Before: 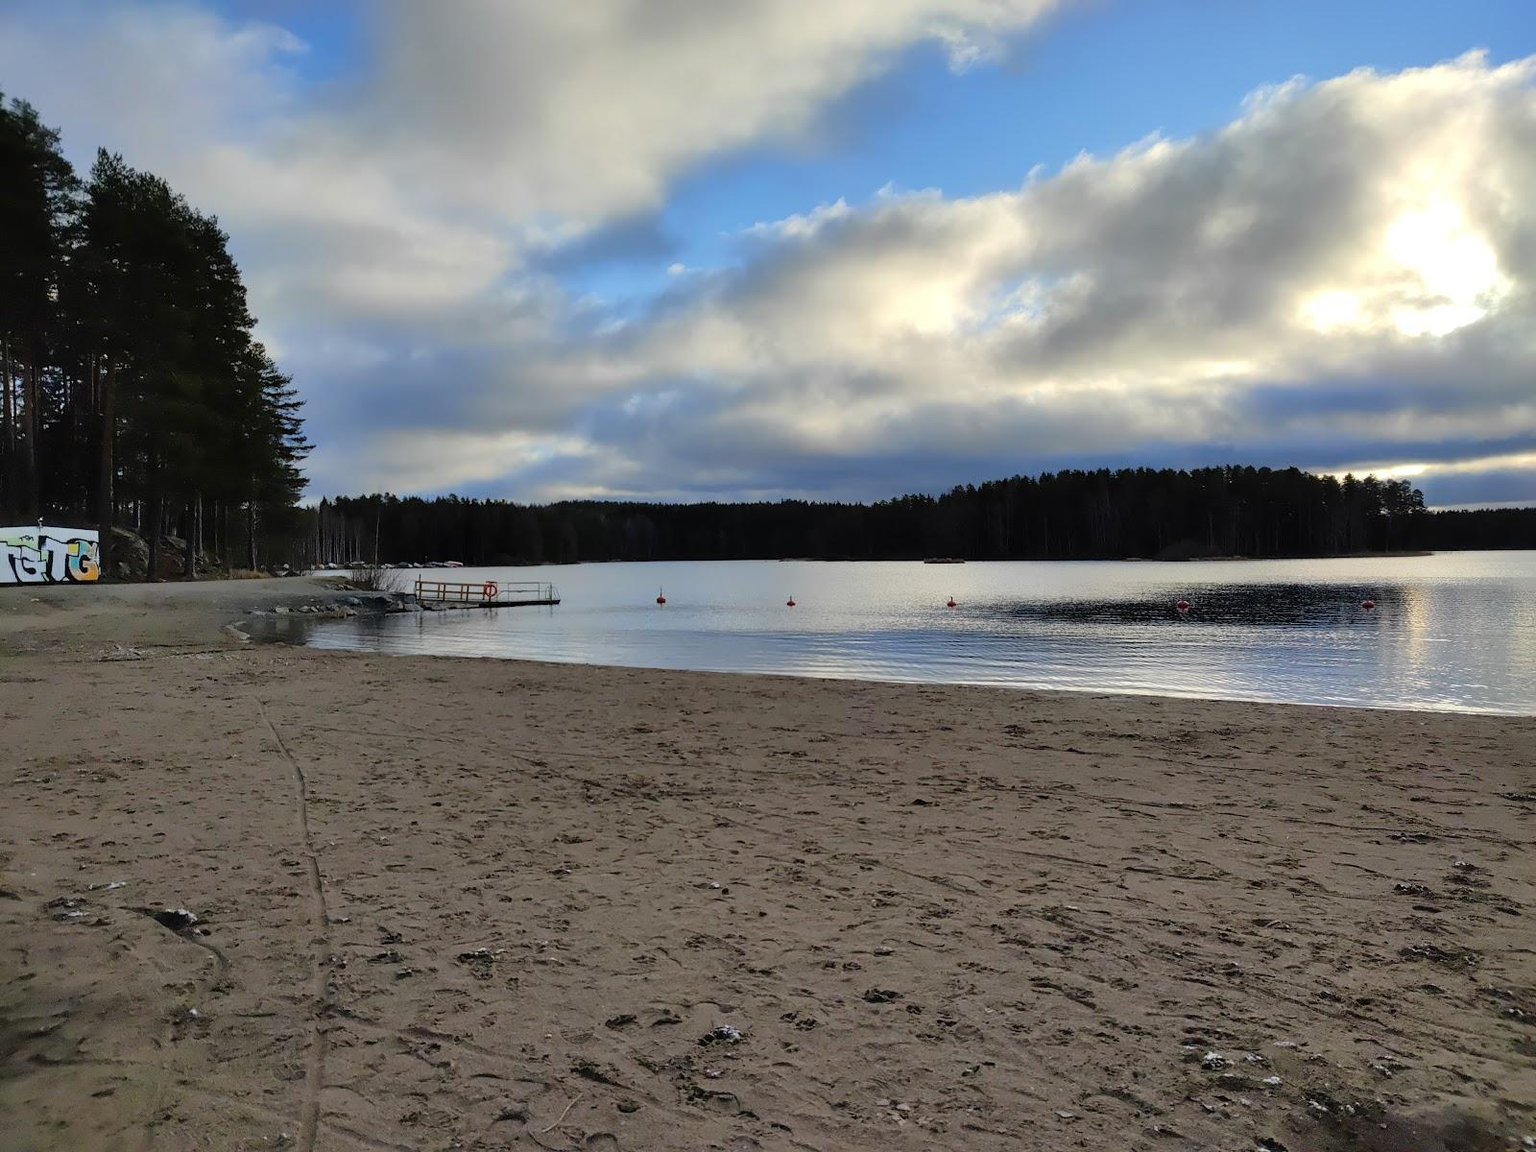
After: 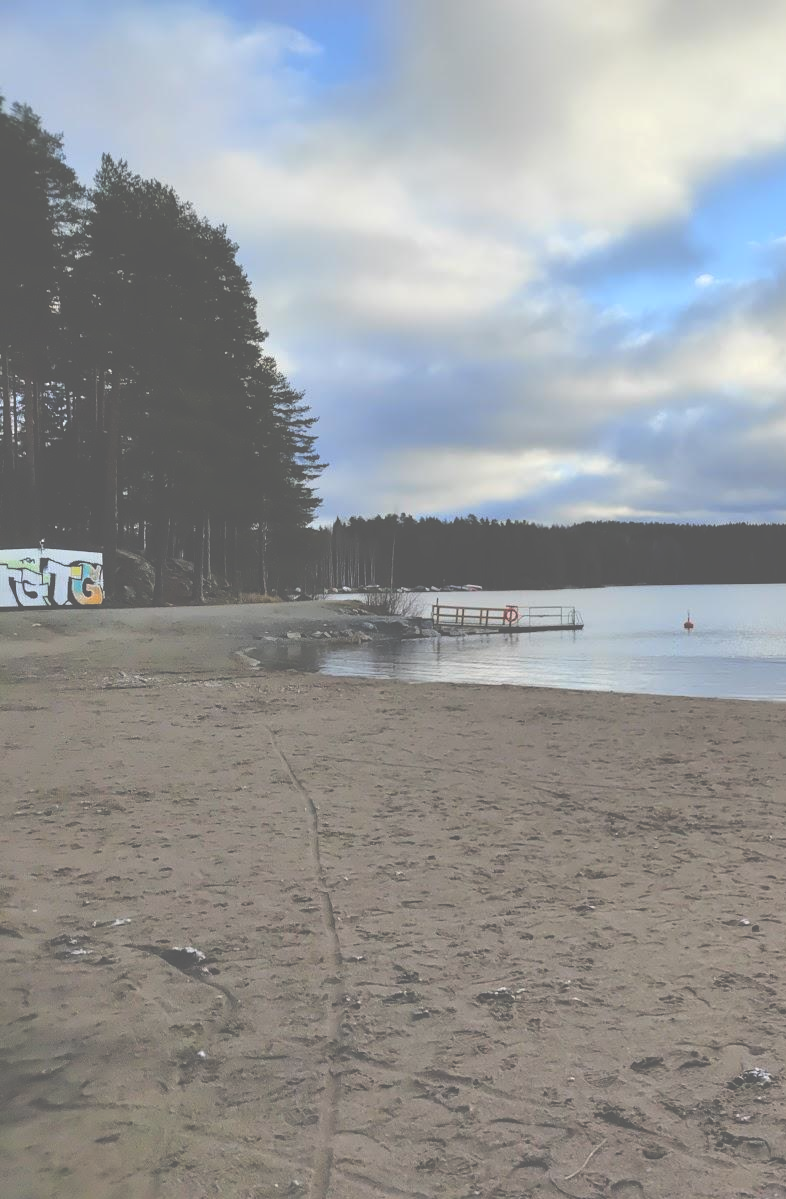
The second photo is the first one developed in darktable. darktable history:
crop and rotate: left 0%, top 0%, right 50.845%
exposure: black level correction -0.071, exposure 0.5 EV, compensate highlight preservation false
